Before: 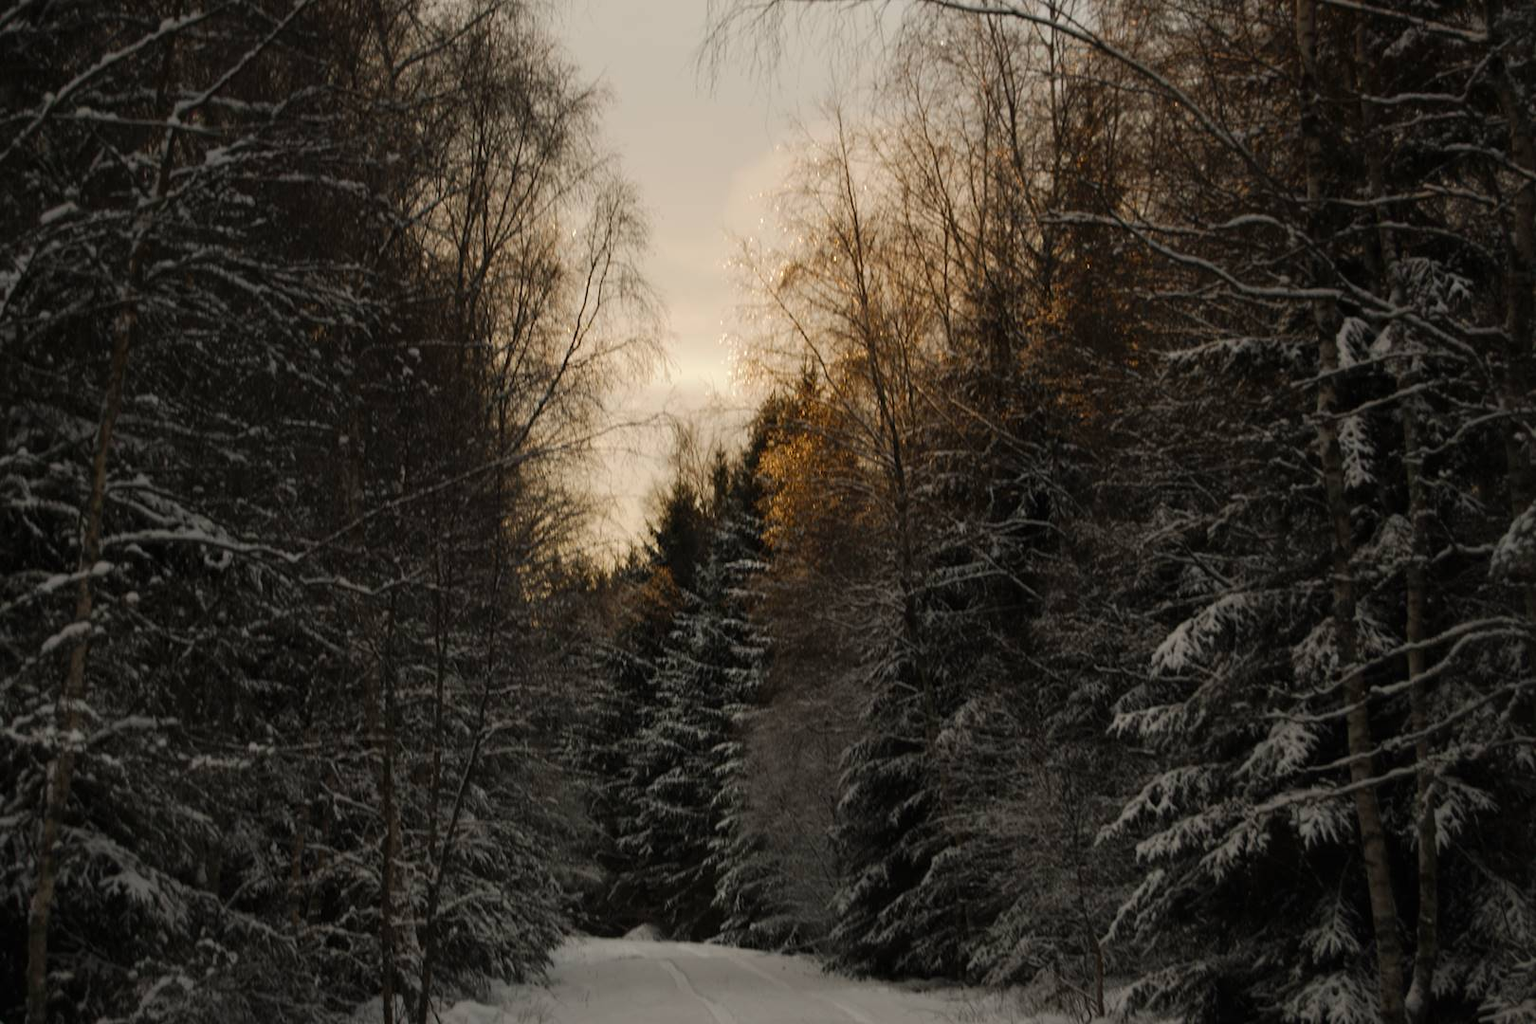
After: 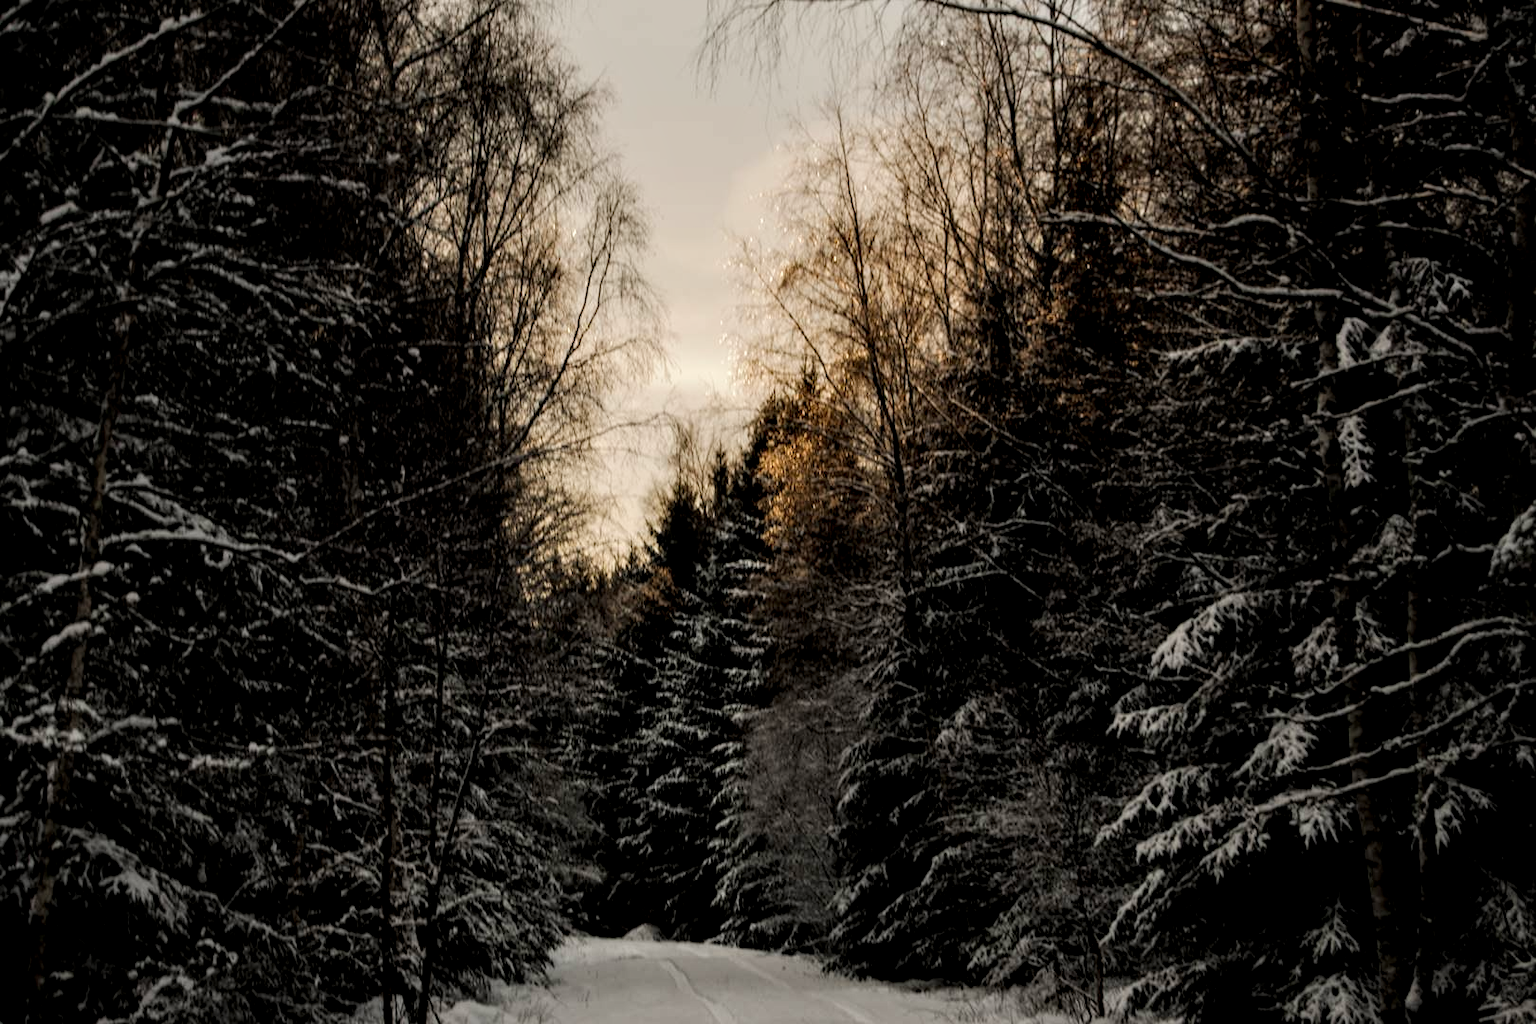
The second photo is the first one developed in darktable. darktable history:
filmic rgb: black relative exposure -7.65 EV, white relative exposure 4.56 EV, hardness 3.61
local contrast: highlights 65%, shadows 54%, detail 169%, midtone range 0.514
